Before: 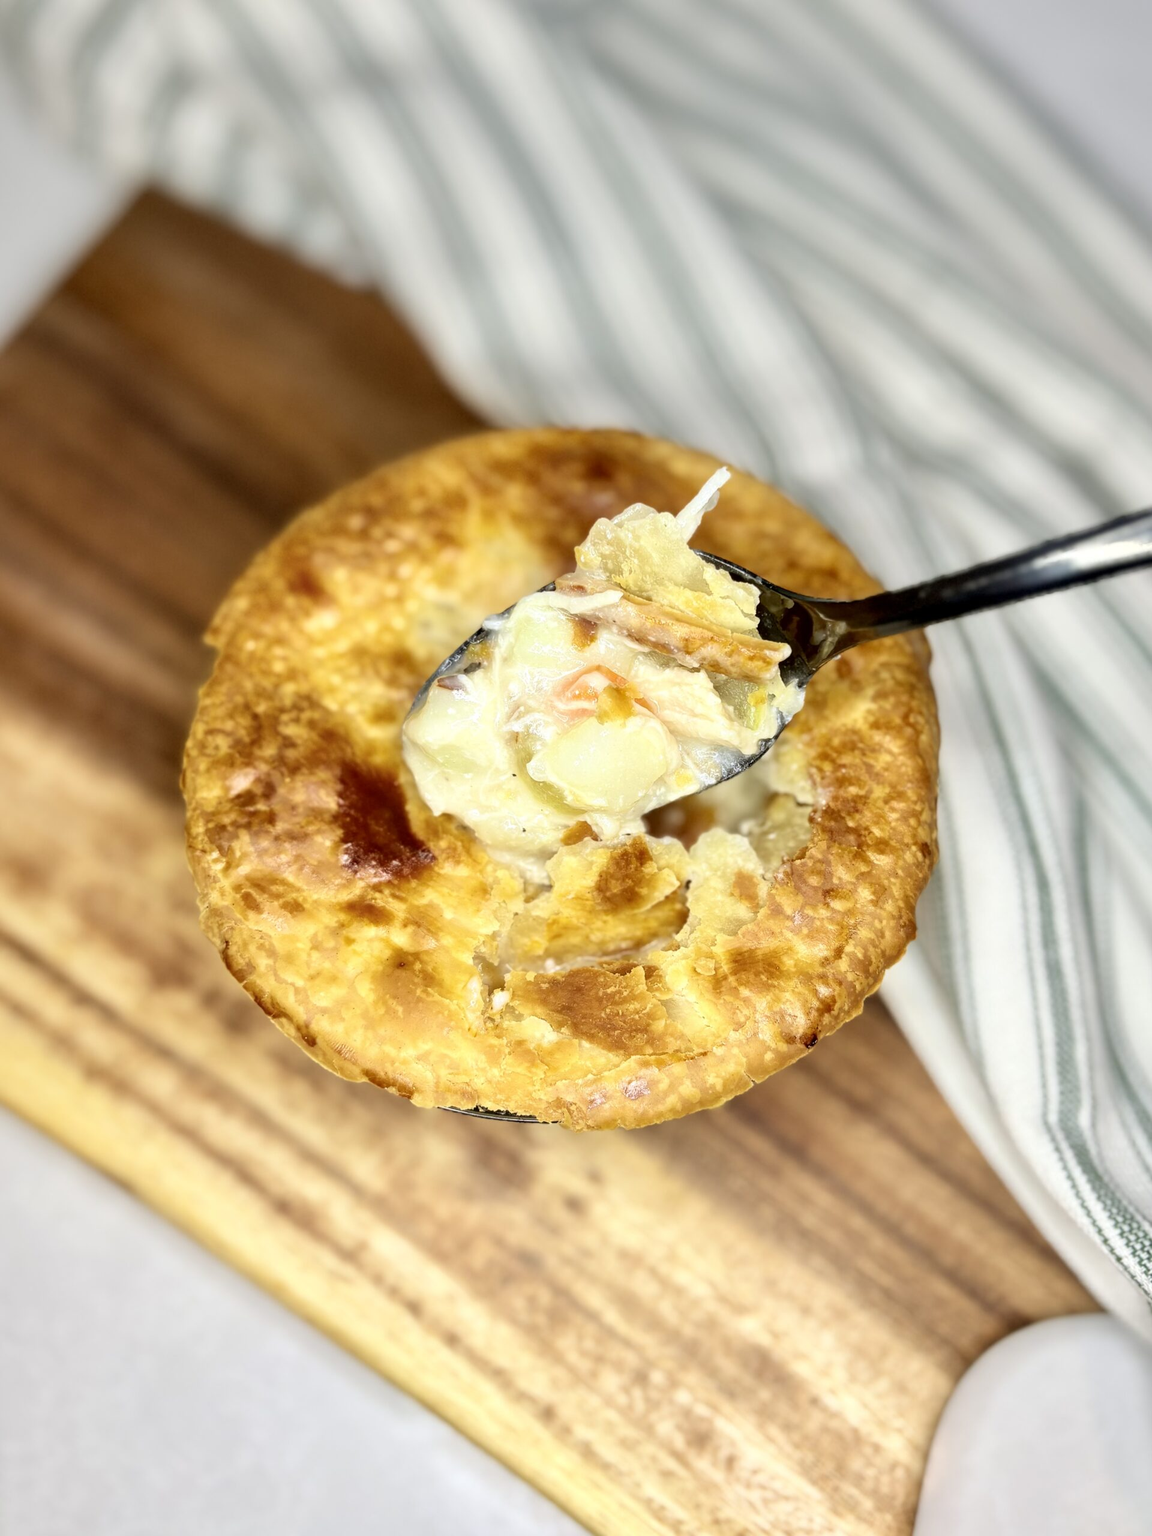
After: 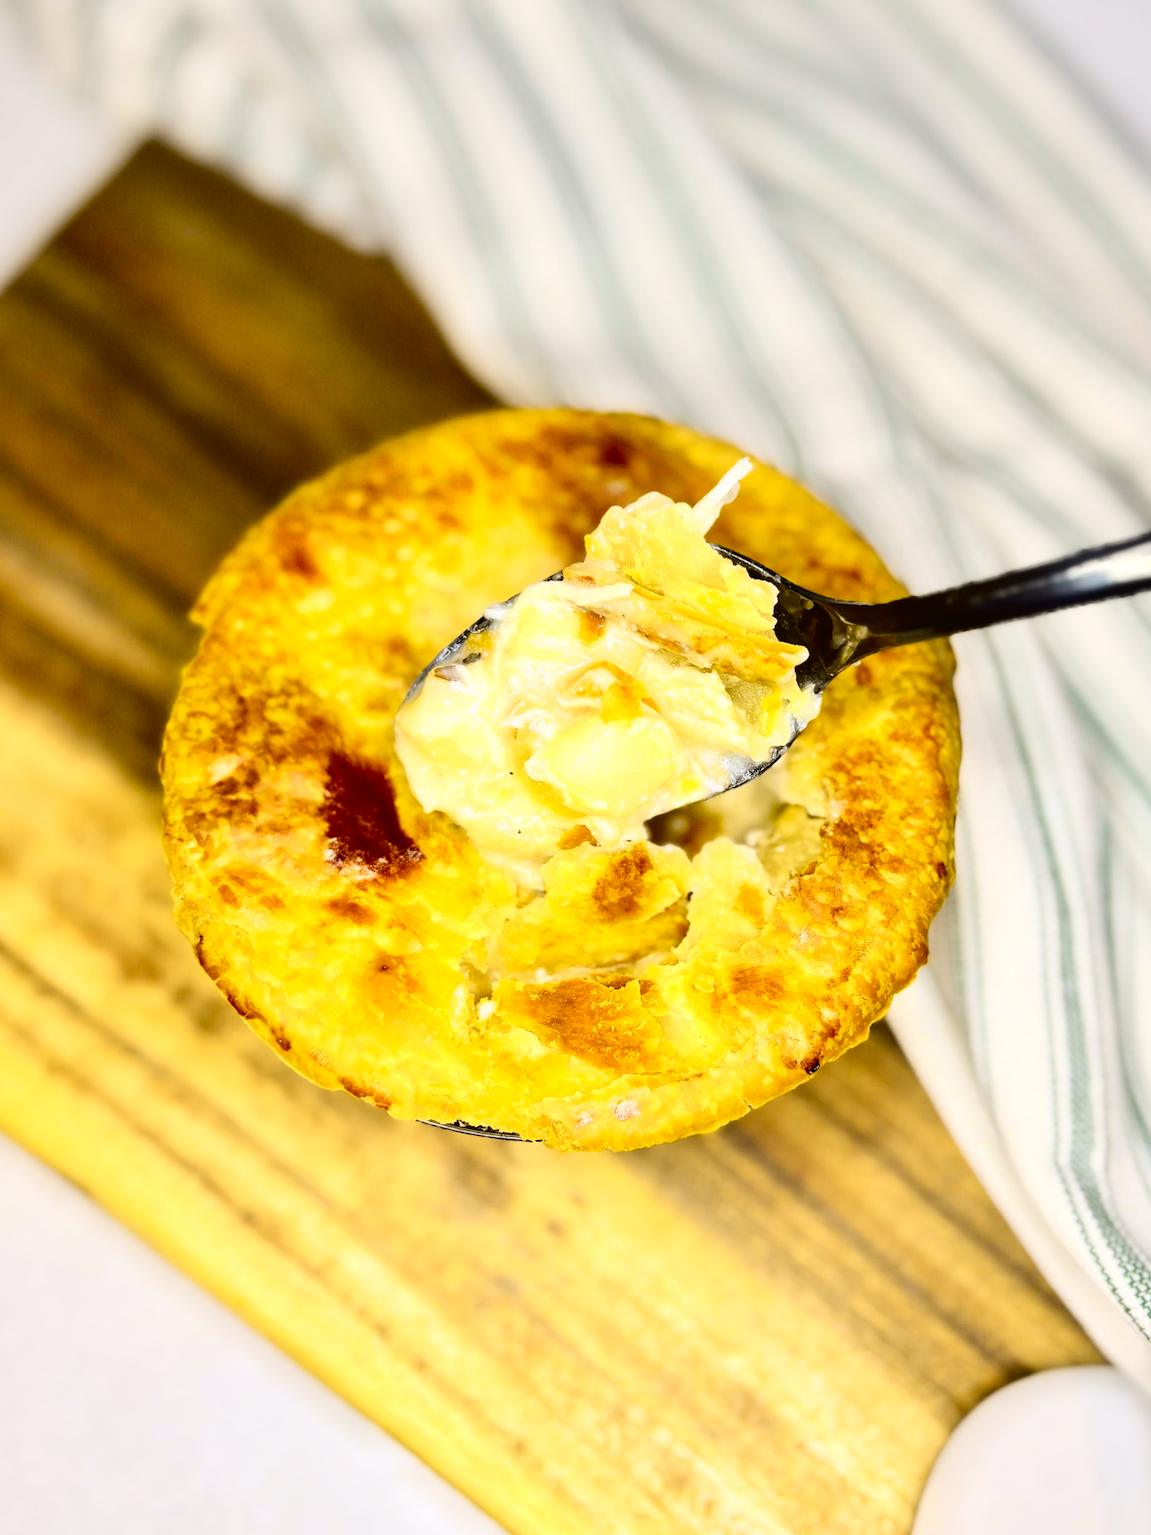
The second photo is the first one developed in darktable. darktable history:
tone curve: curves: ch0 [(0.003, 0.023) (0.071, 0.052) (0.236, 0.197) (0.466, 0.557) (0.631, 0.764) (0.806, 0.906) (1, 1)]; ch1 [(0, 0) (0.262, 0.227) (0.417, 0.386) (0.469, 0.467) (0.502, 0.51) (0.528, 0.521) (0.573, 0.555) (0.605, 0.621) (0.644, 0.671) (0.686, 0.728) (0.994, 0.987)]; ch2 [(0, 0) (0.262, 0.188) (0.385, 0.353) (0.427, 0.424) (0.495, 0.502) (0.531, 0.555) (0.583, 0.632) (0.644, 0.748) (1, 1)], color space Lab, independent channels, preserve colors none
rgb levels: preserve colors max RGB
crop and rotate: angle -2.38°
